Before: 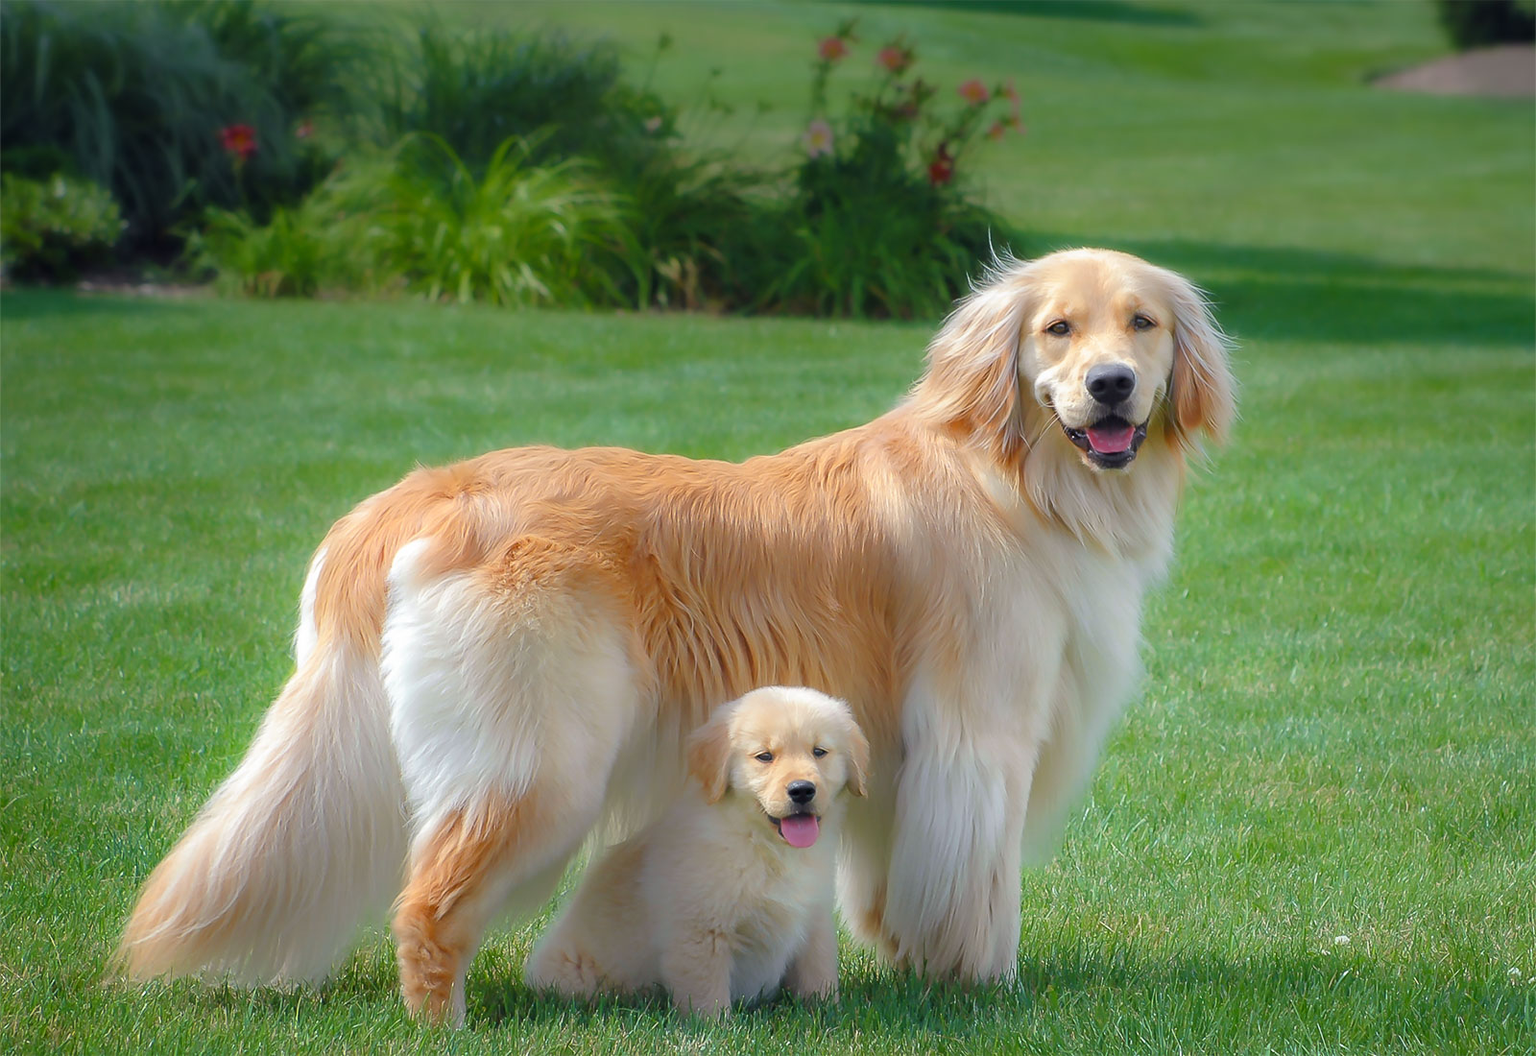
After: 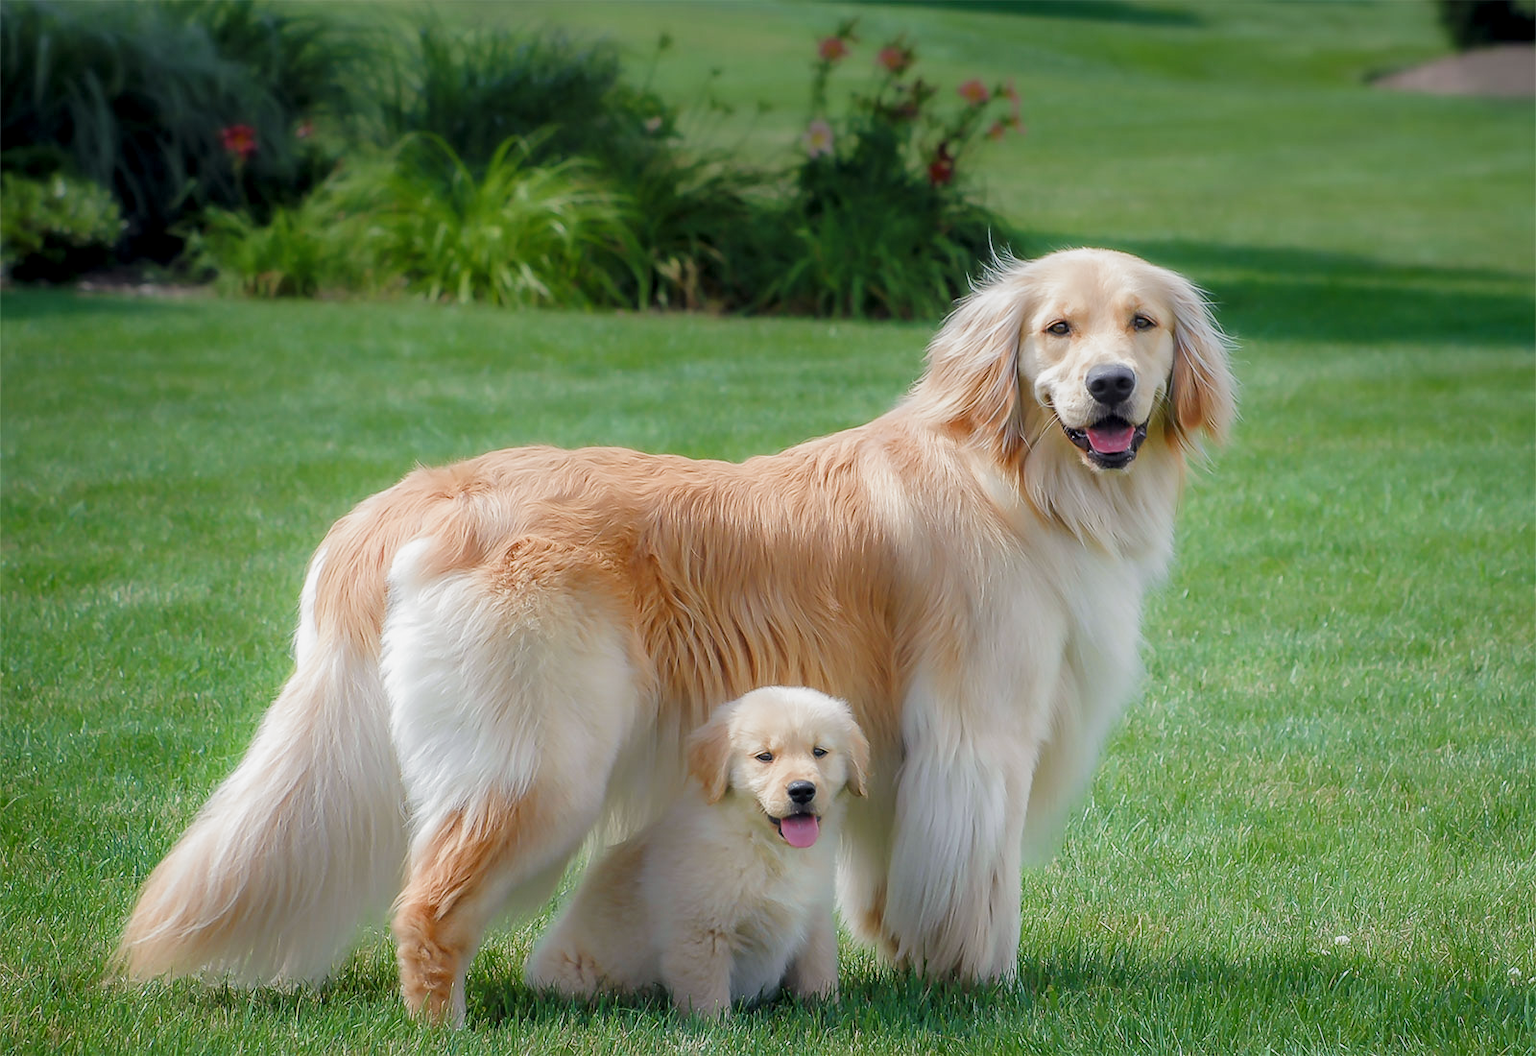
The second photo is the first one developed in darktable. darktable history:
local contrast: detail 130%
filmic rgb: black relative exposure -9.56 EV, white relative exposure 3.05 EV, hardness 6.18, color science v5 (2021), contrast in shadows safe, contrast in highlights safe
